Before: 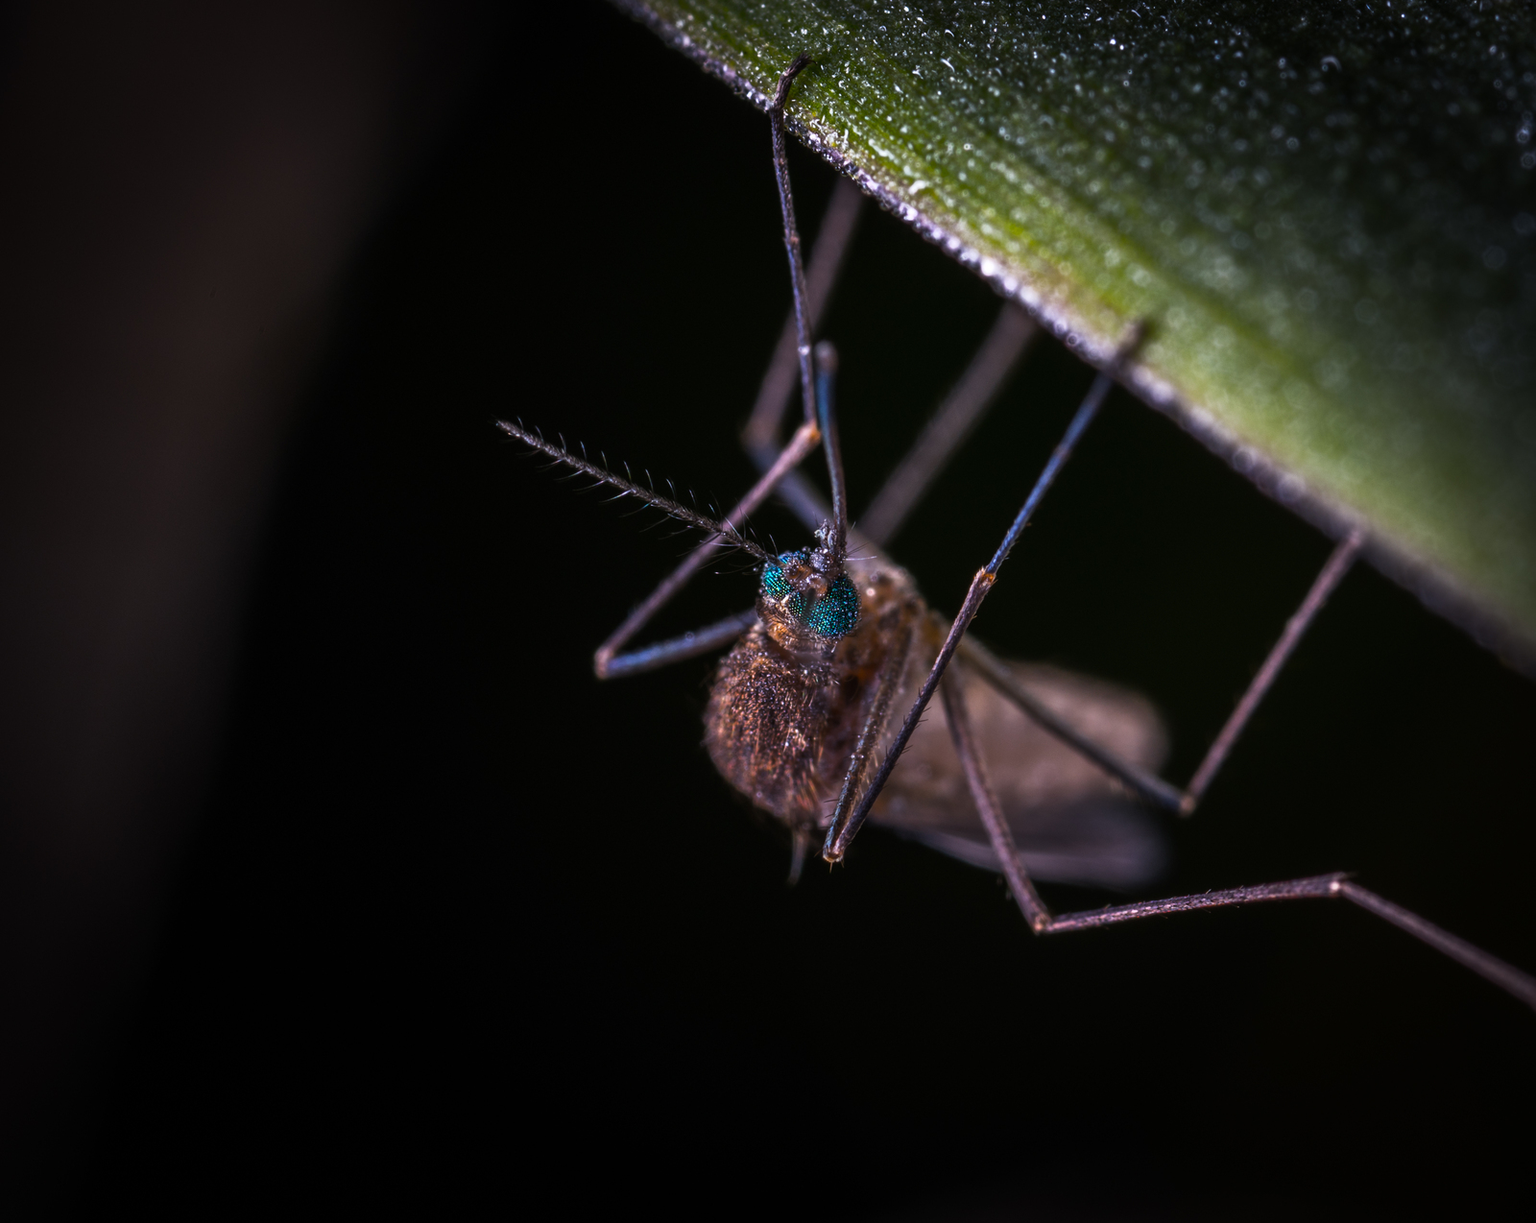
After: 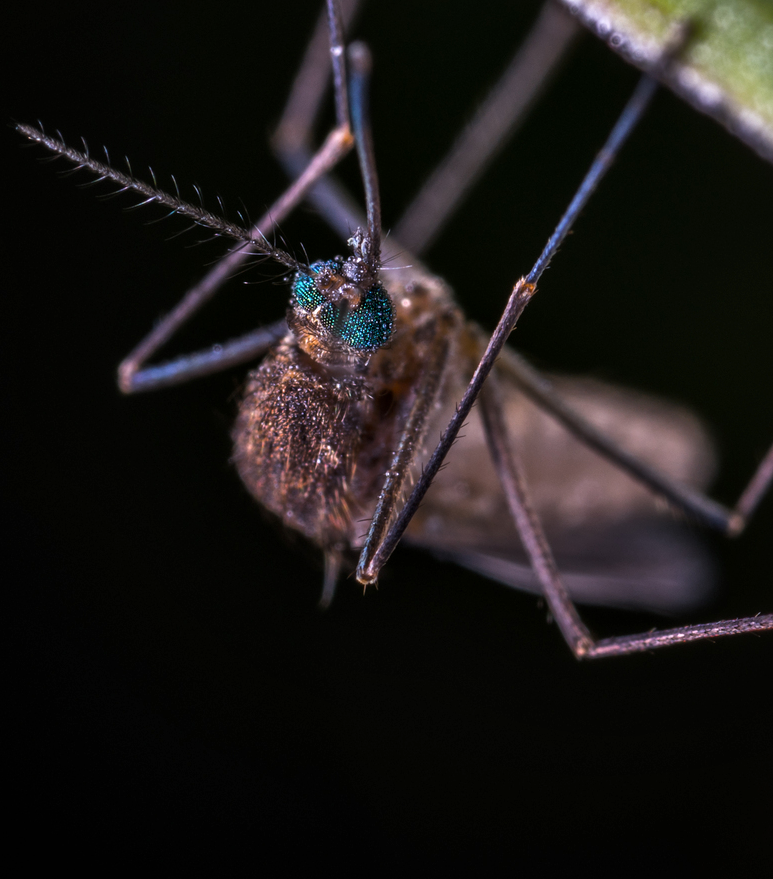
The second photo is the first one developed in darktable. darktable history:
crop: left 31.342%, top 24.694%, right 20.323%, bottom 6.254%
contrast brightness saturation: saturation -0.063
exposure: exposure 0.211 EV, compensate exposure bias true, compensate highlight preservation false
local contrast: mode bilateral grid, contrast 20, coarseness 50, detail 119%, midtone range 0.2
